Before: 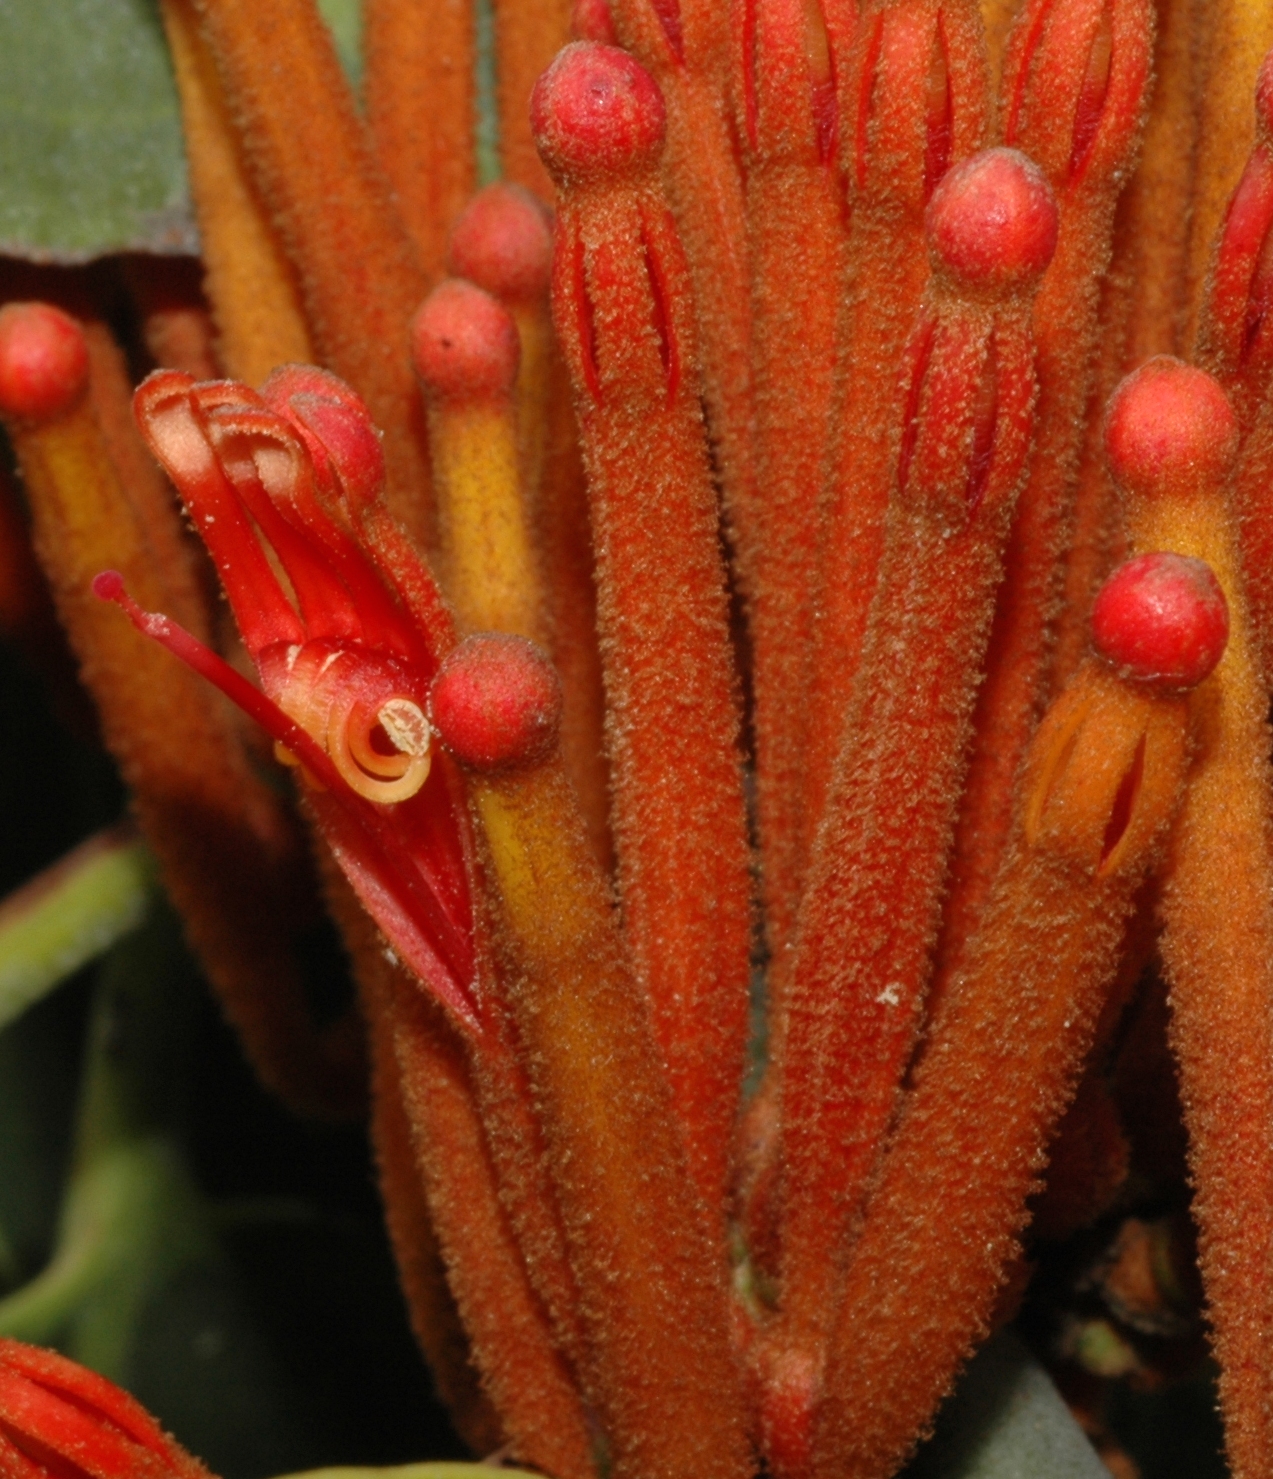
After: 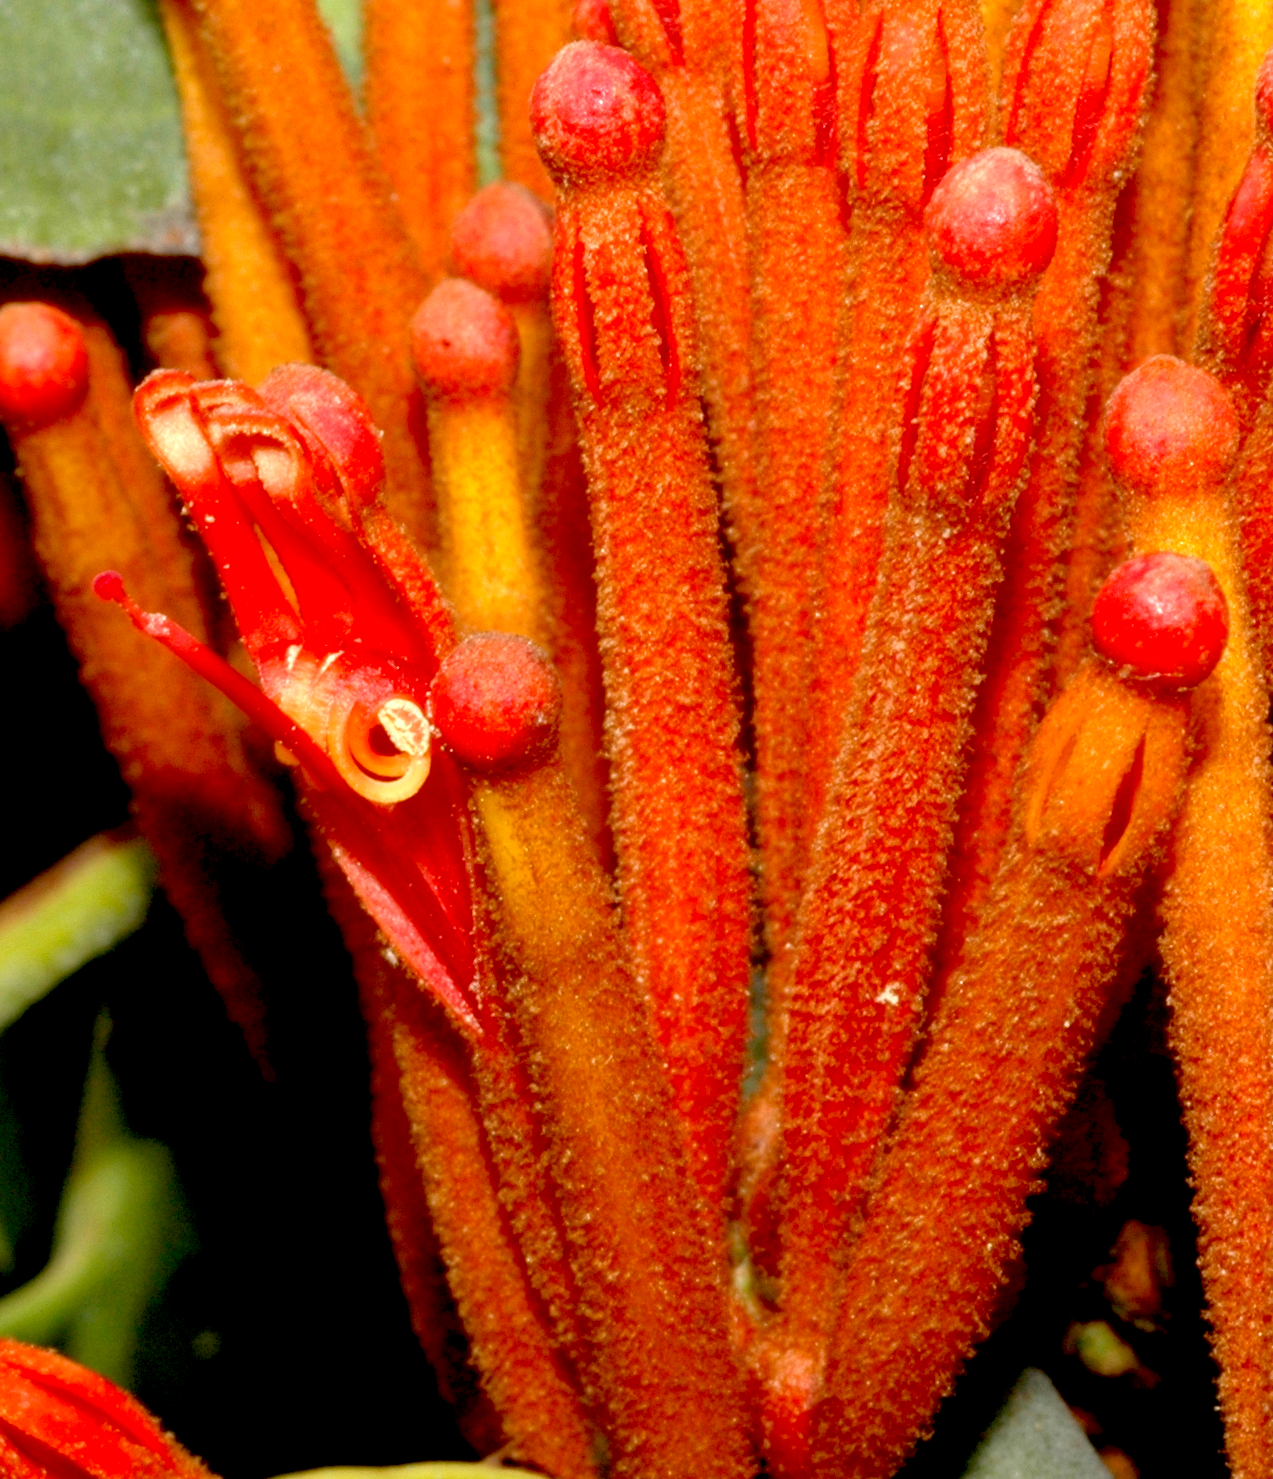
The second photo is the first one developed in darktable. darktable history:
exposure: black level correction 0.016, exposure 1.785 EV, compensate exposure bias true, compensate highlight preservation false
